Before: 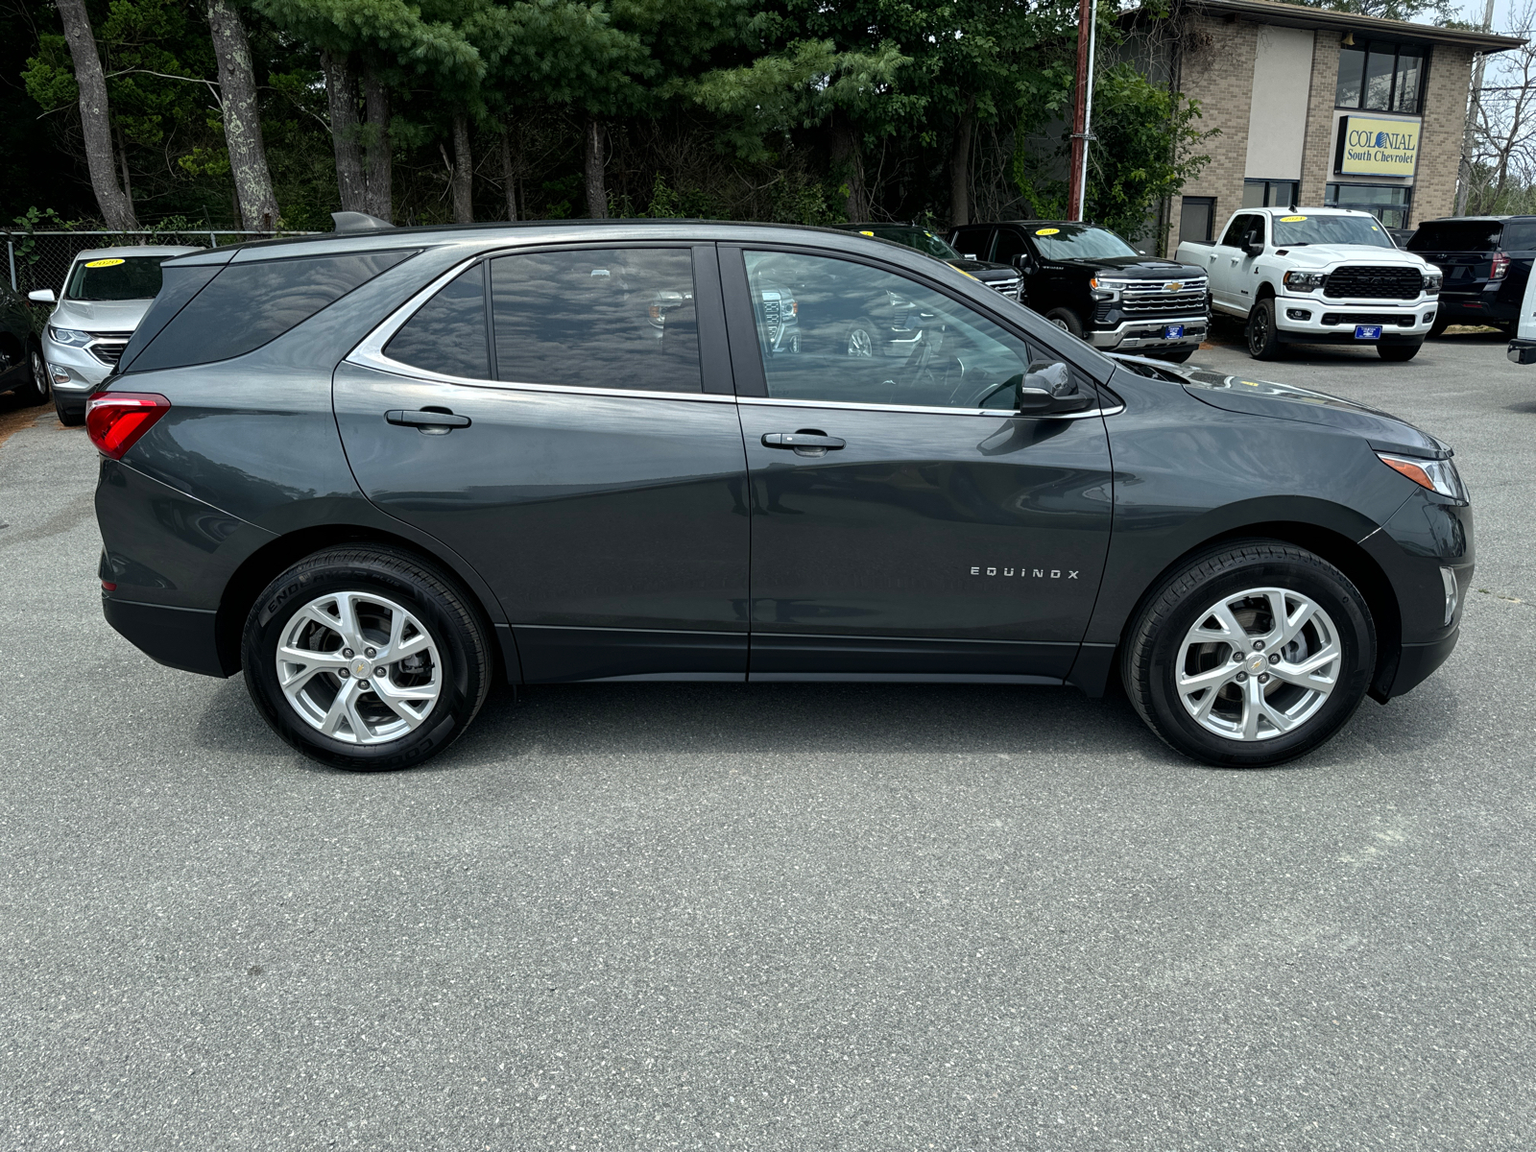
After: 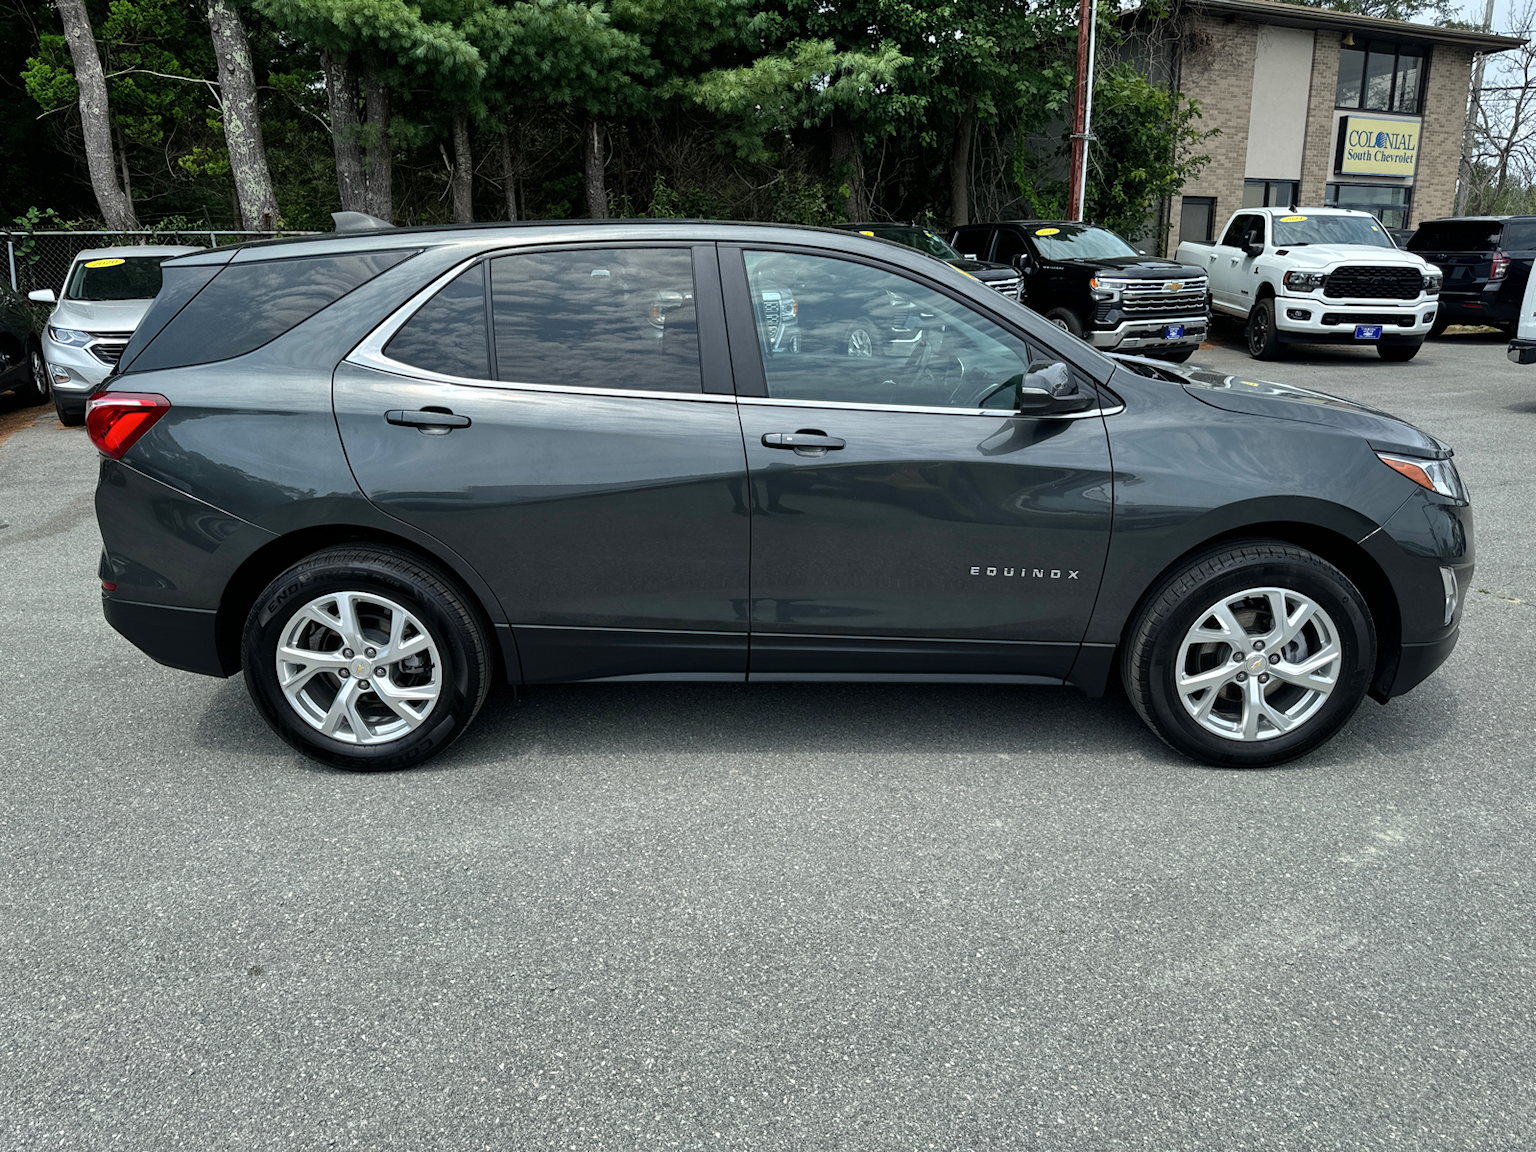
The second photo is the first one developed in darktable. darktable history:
shadows and highlights: radius 135.24, highlights color adjustment 0.335%, soften with gaussian
